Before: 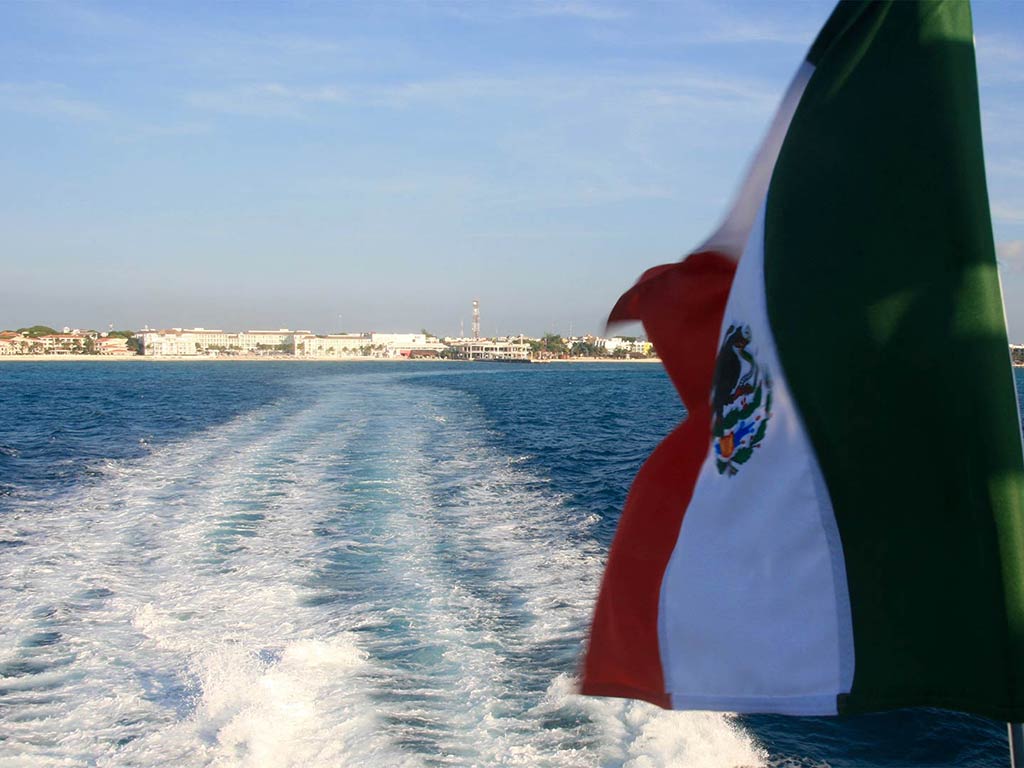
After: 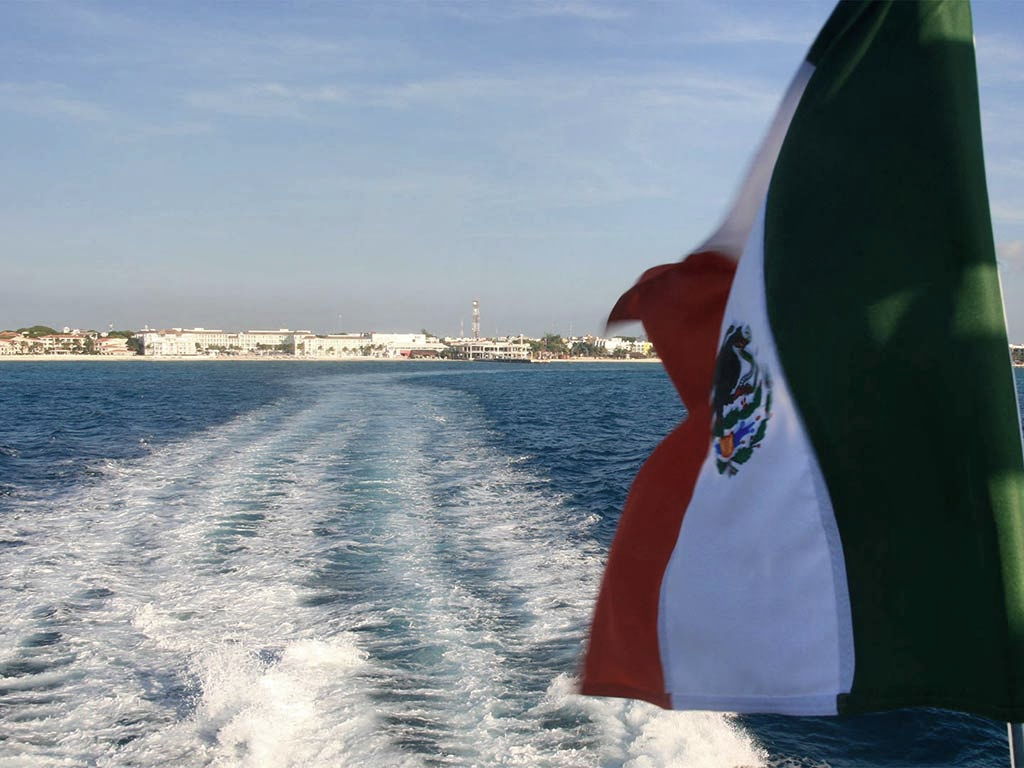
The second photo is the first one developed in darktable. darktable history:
color correction: saturation 0.8
shadows and highlights: highlights color adjustment 0%, low approximation 0.01, soften with gaussian
